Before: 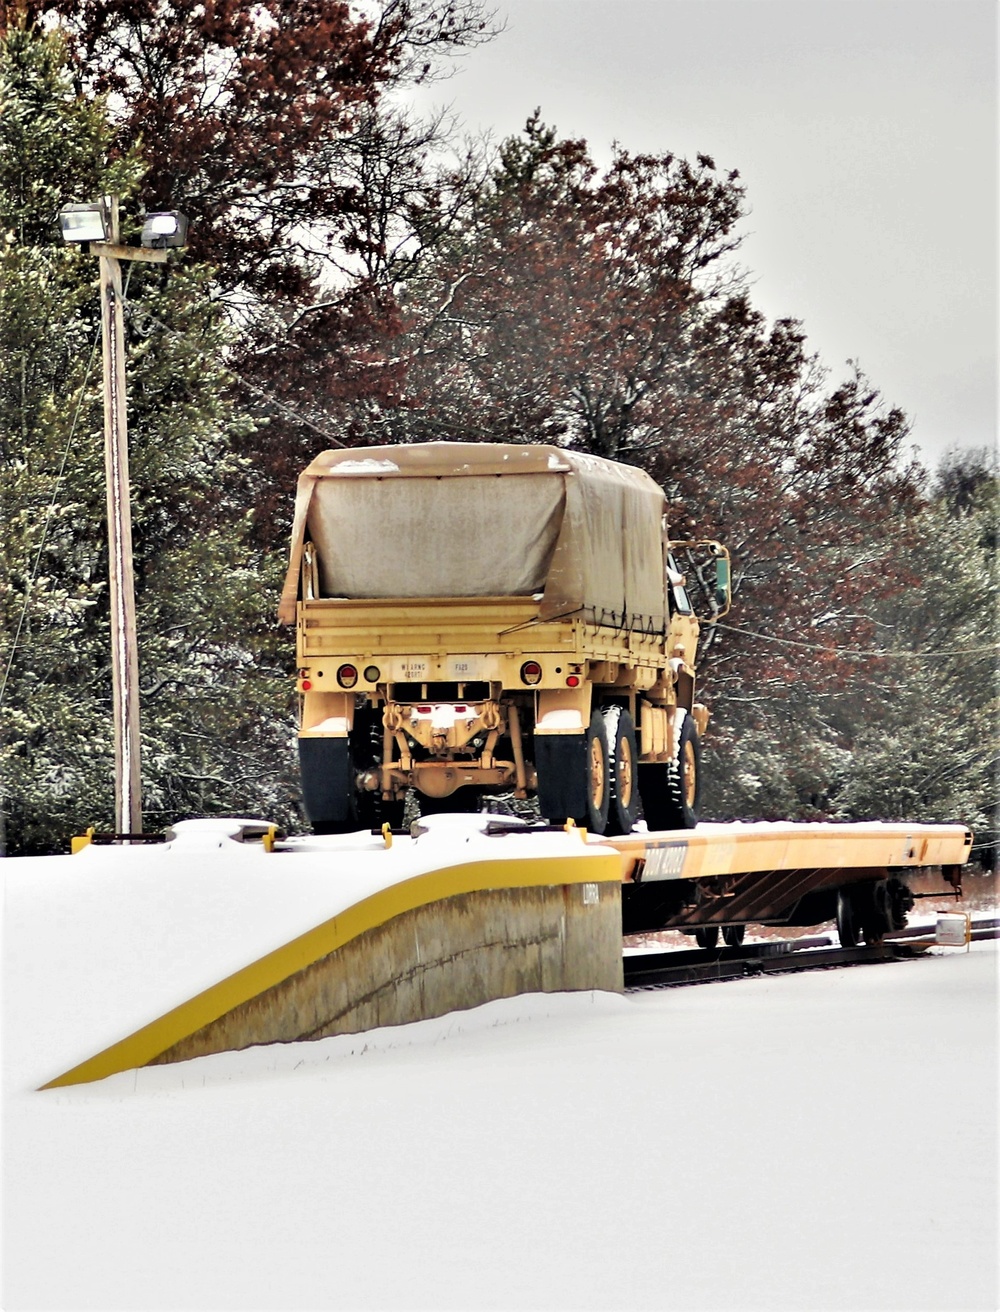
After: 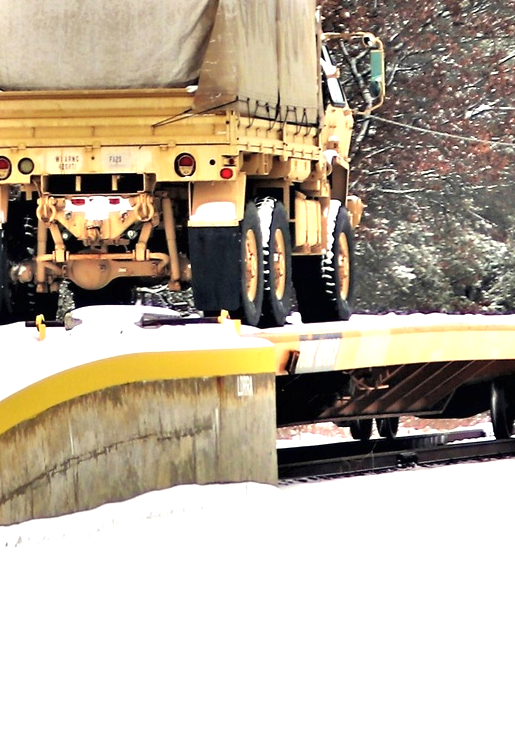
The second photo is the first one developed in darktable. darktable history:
exposure: black level correction 0, exposure 0.701 EV, compensate highlight preservation false
crop: left 34.694%, top 38.749%, right 13.711%, bottom 5.157%
